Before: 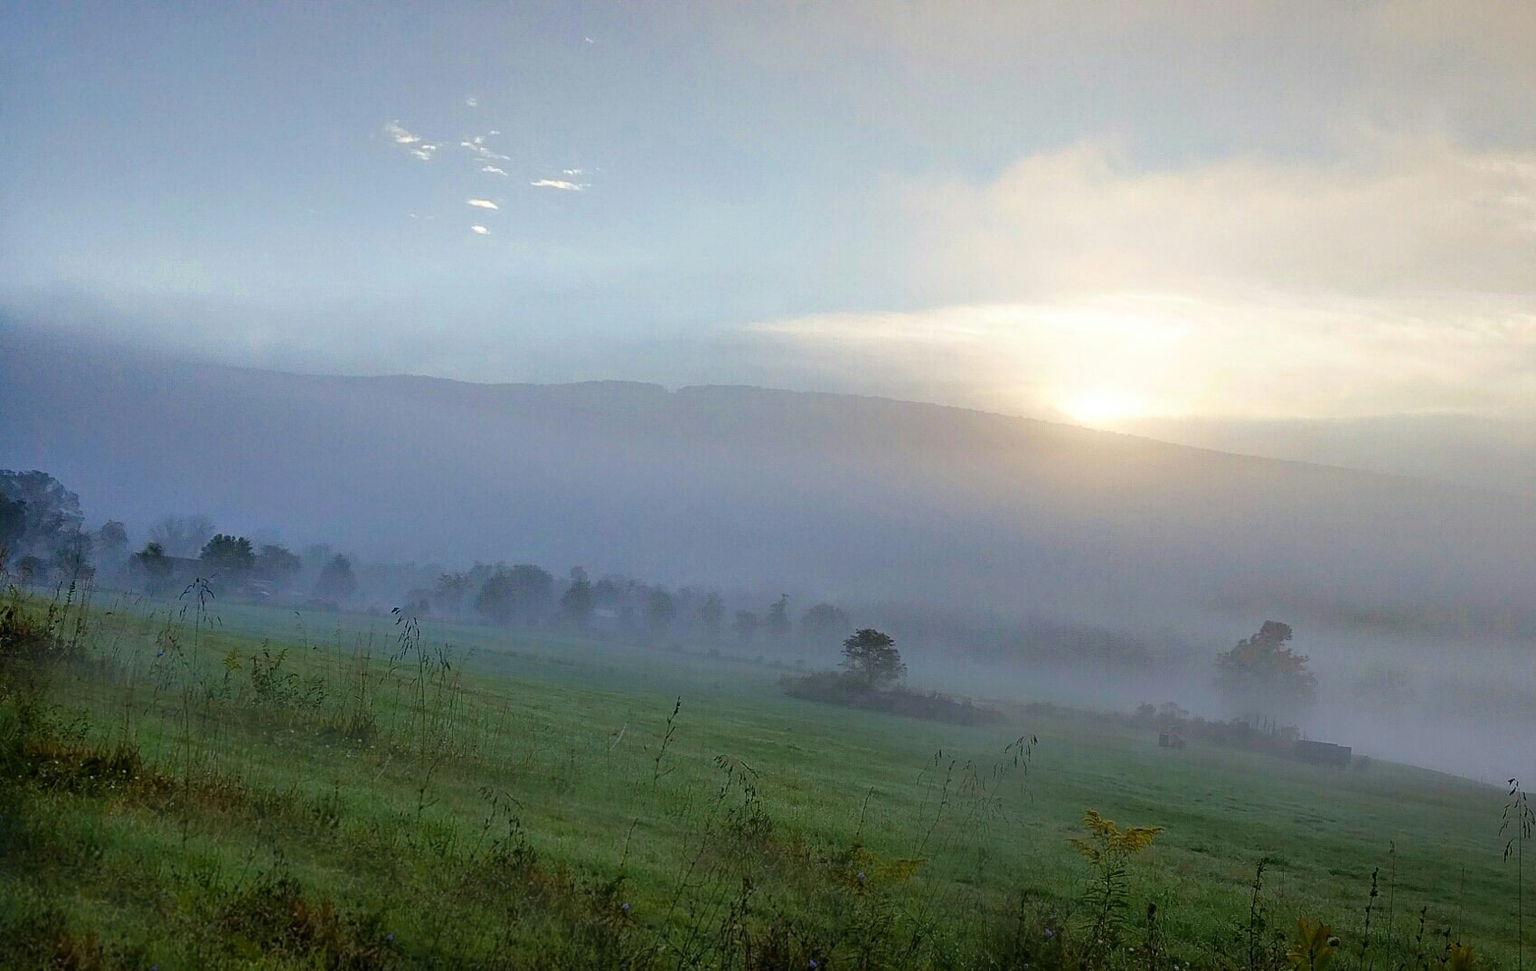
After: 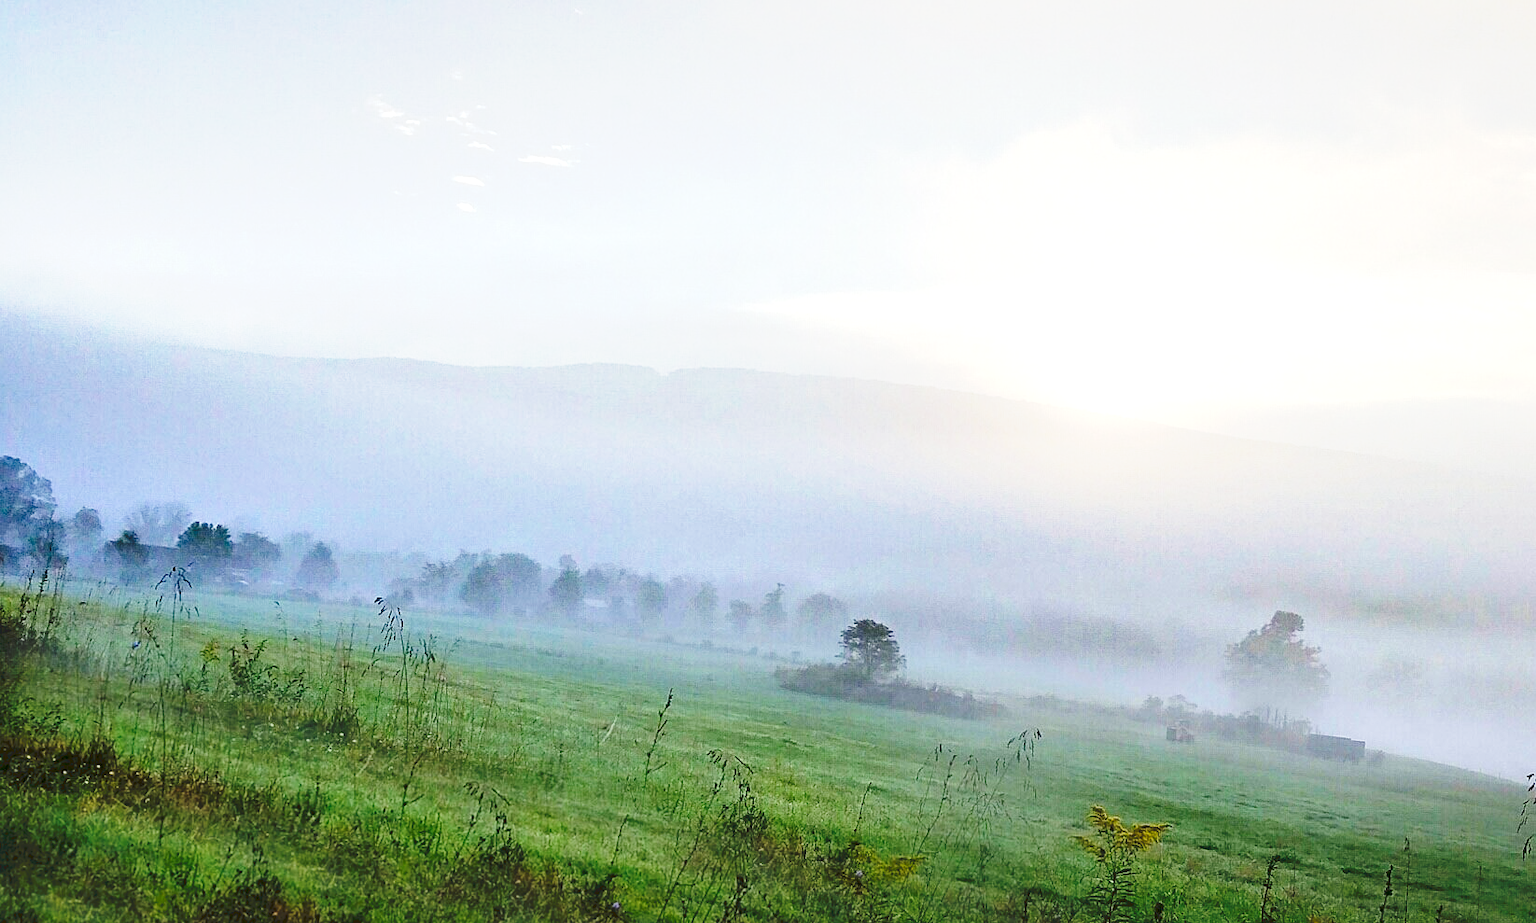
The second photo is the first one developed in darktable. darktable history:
crop: left 1.94%, top 2.983%, right 1.137%, bottom 4.832%
exposure: black level correction 0.001, exposure 0.498 EV, compensate highlight preservation false
local contrast: mode bilateral grid, contrast 19, coarseness 50, detail 130%, midtone range 0.2
tone curve: curves: ch0 [(0, 0) (0.003, 0.037) (0.011, 0.061) (0.025, 0.104) (0.044, 0.145) (0.069, 0.145) (0.1, 0.127) (0.136, 0.175) (0.177, 0.207) (0.224, 0.252) (0.277, 0.341) (0.335, 0.446) (0.399, 0.554) (0.468, 0.658) (0.543, 0.757) (0.623, 0.843) (0.709, 0.919) (0.801, 0.958) (0.898, 0.975) (1, 1)], preserve colors none
